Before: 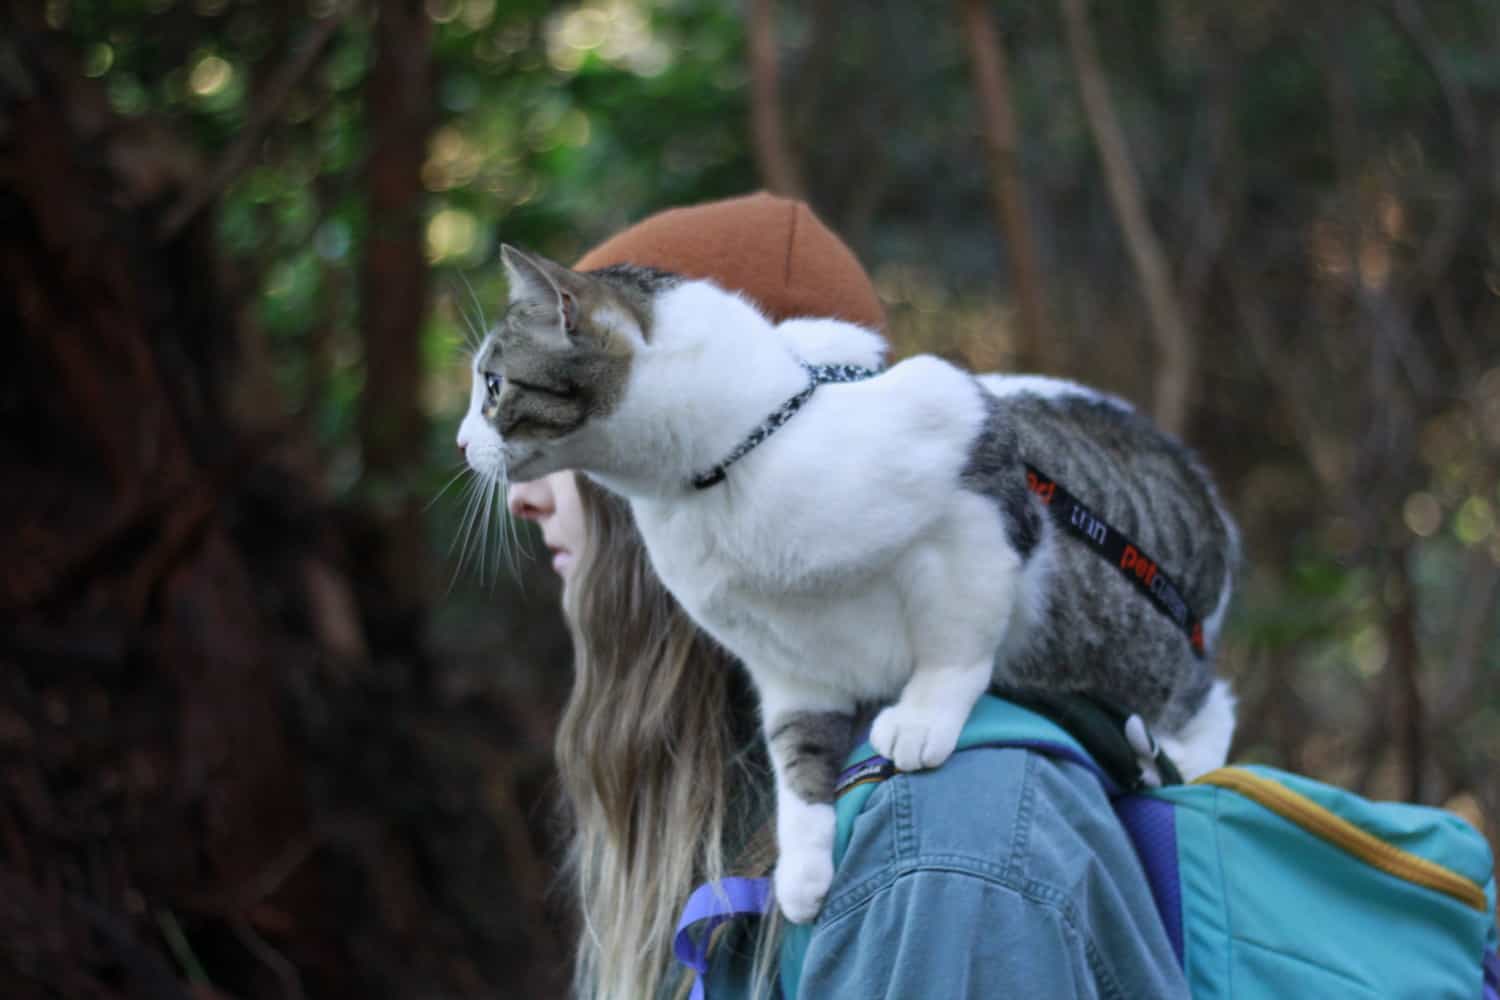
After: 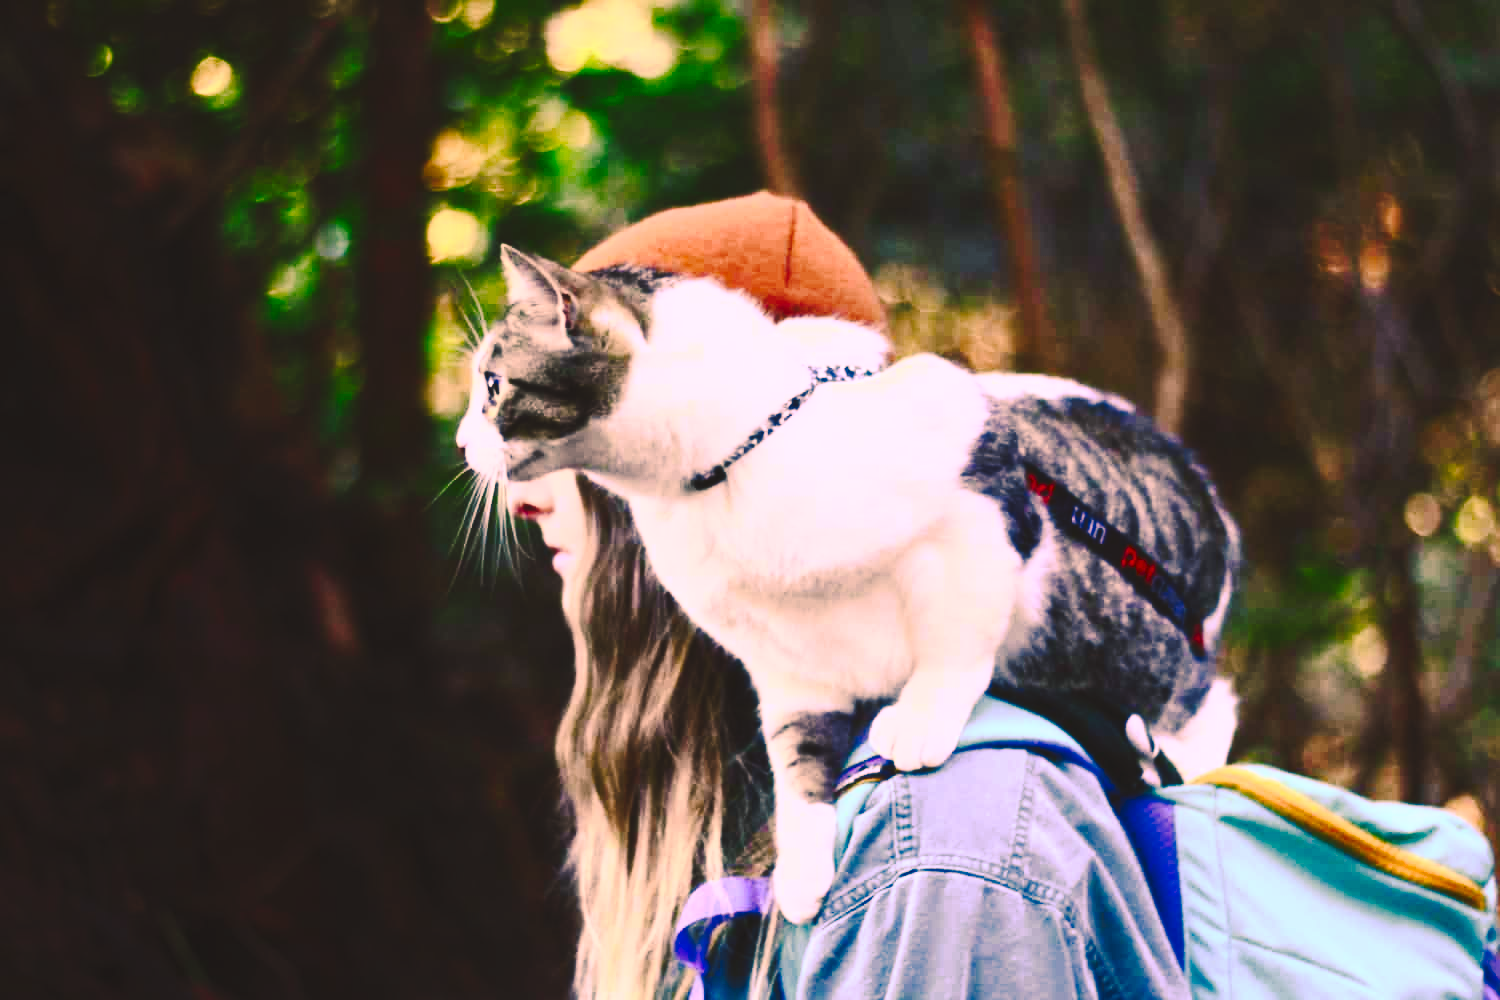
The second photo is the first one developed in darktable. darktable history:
contrast brightness saturation: contrast 0.83, brightness 0.59, saturation 0.59
color correction: highlights a* 21.88, highlights b* 22.25
tone curve: curves: ch0 [(0, 0) (0.003, 0.079) (0.011, 0.083) (0.025, 0.088) (0.044, 0.095) (0.069, 0.106) (0.1, 0.115) (0.136, 0.127) (0.177, 0.152) (0.224, 0.198) (0.277, 0.263) (0.335, 0.371) (0.399, 0.483) (0.468, 0.582) (0.543, 0.664) (0.623, 0.726) (0.709, 0.793) (0.801, 0.842) (0.898, 0.896) (1, 1)], preserve colors none
